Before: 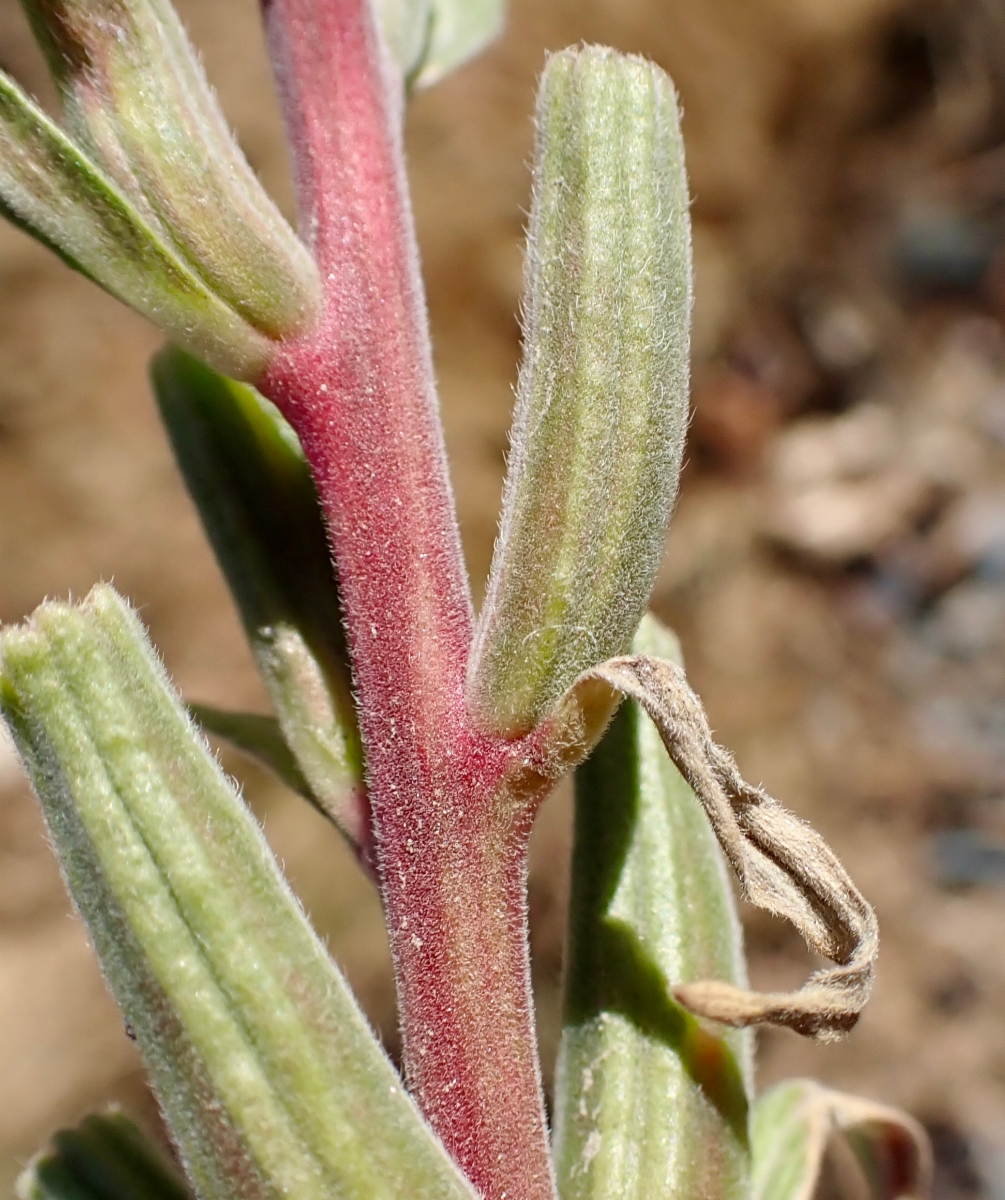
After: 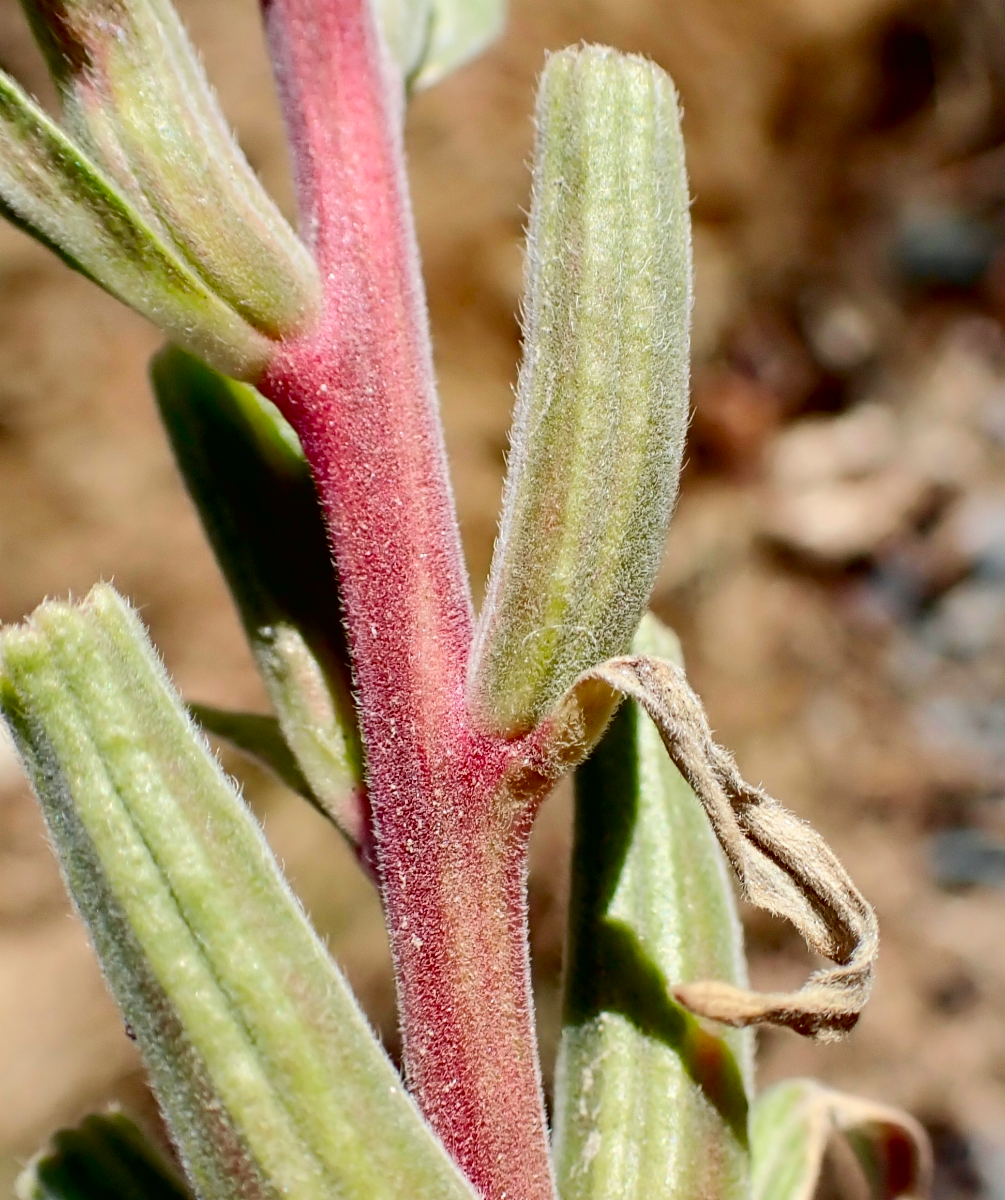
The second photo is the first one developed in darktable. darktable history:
exposure: black level correction 0.01, exposure 0.01 EV, compensate exposure bias true, compensate highlight preservation false
tone curve: curves: ch0 [(0, 0.01) (0.037, 0.032) (0.131, 0.108) (0.275, 0.256) (0.483, 0.512) (0.61, 0.665) (0.696, 0.742) (0.792, 0.819) (0.911, 0.925) (0.997, 0.995)]; ch1 [(0, 0) (0.308, 0.29) (0.425, 0.411) (0.492, 0.488) (0.507, 0.503) (0.53, 0.532) (0.573, 0.586) (0.683, 0.702) (0.746, 0.77) (1, 1)]; ch2 [(0, 0) (0.246, 0.233) (0.36, 0.352) (0.415, 0.415) (0.485, 0.487) (0.502, 0.504) (0.525, 0.518) (0.539, 0.539) (0.587, 0.594) (0.636, 0.652) (0.711, 0.729) (0.845, 0.855) (0.998, 0.977)], color space Lab, independent channels, preserve colors none
